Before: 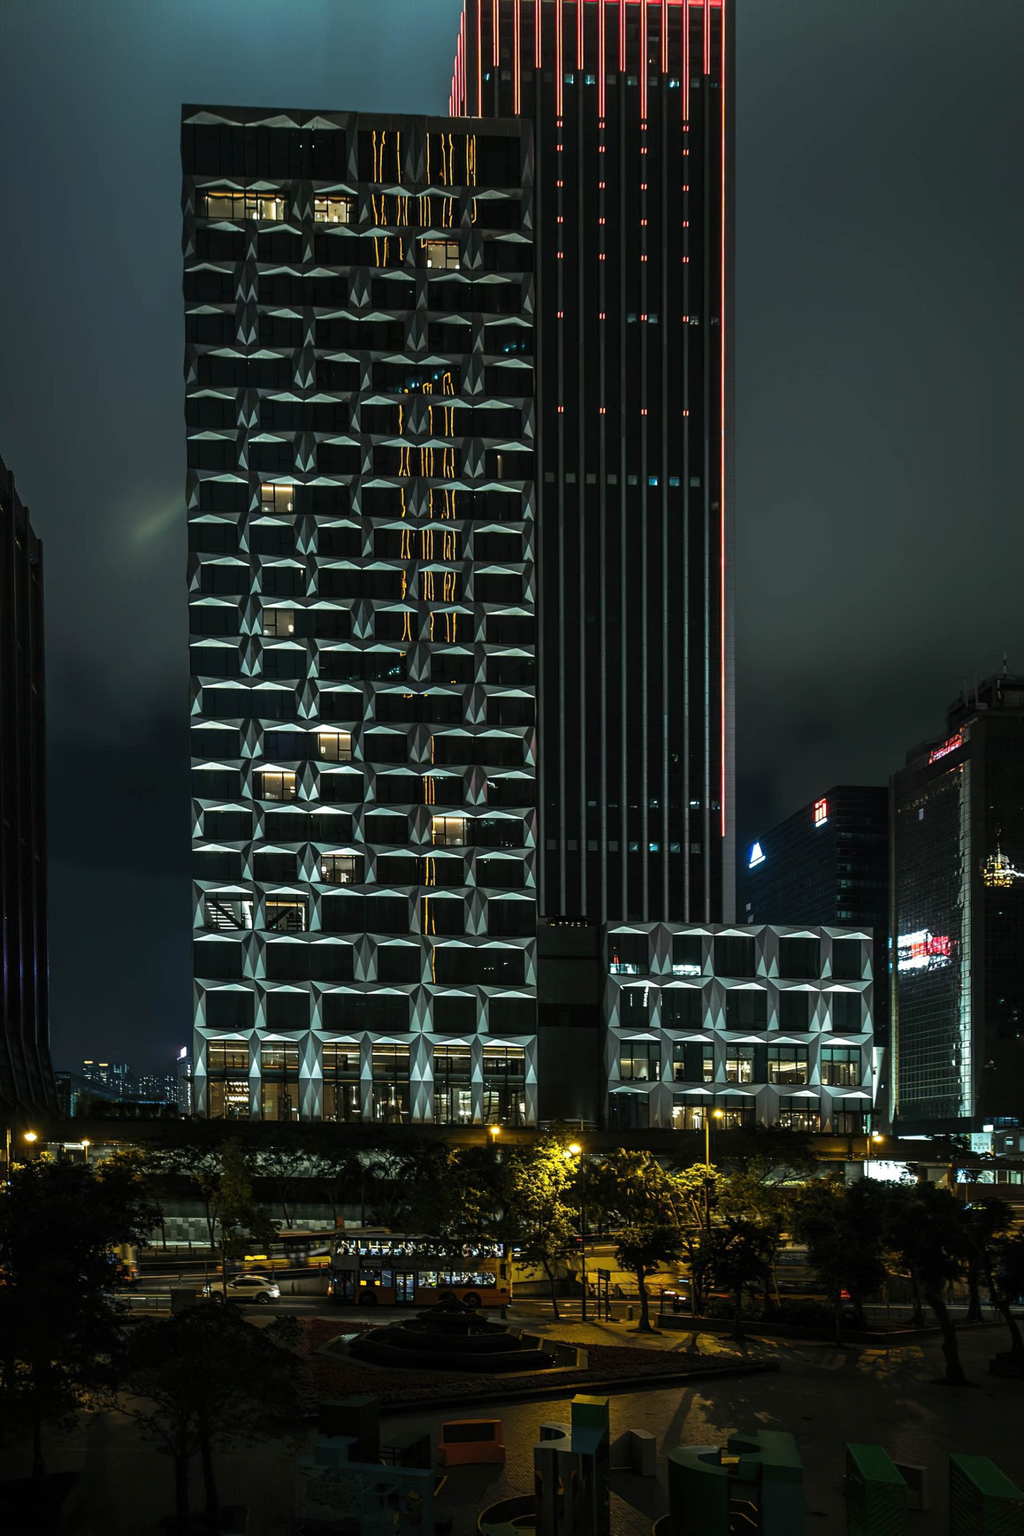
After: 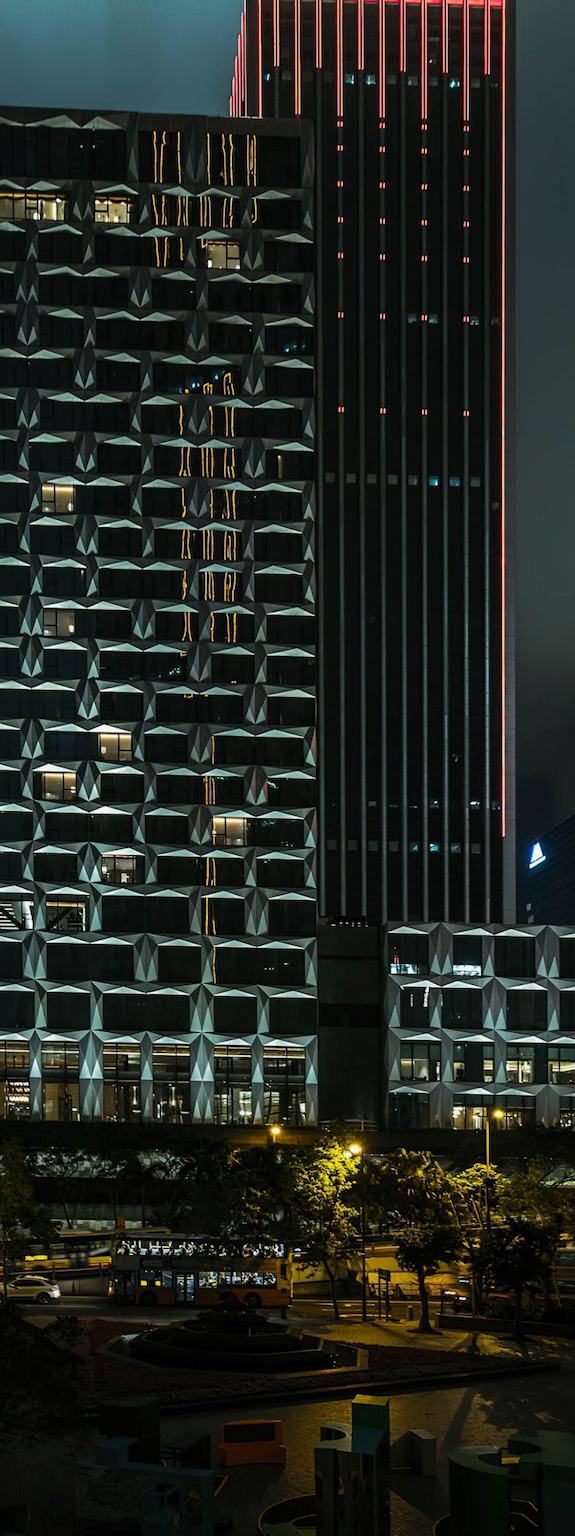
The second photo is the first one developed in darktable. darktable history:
shadows and highlights: shadows -20, white point adjustment -2, highlights -35
crop: left 21.496%, right 22.254%
